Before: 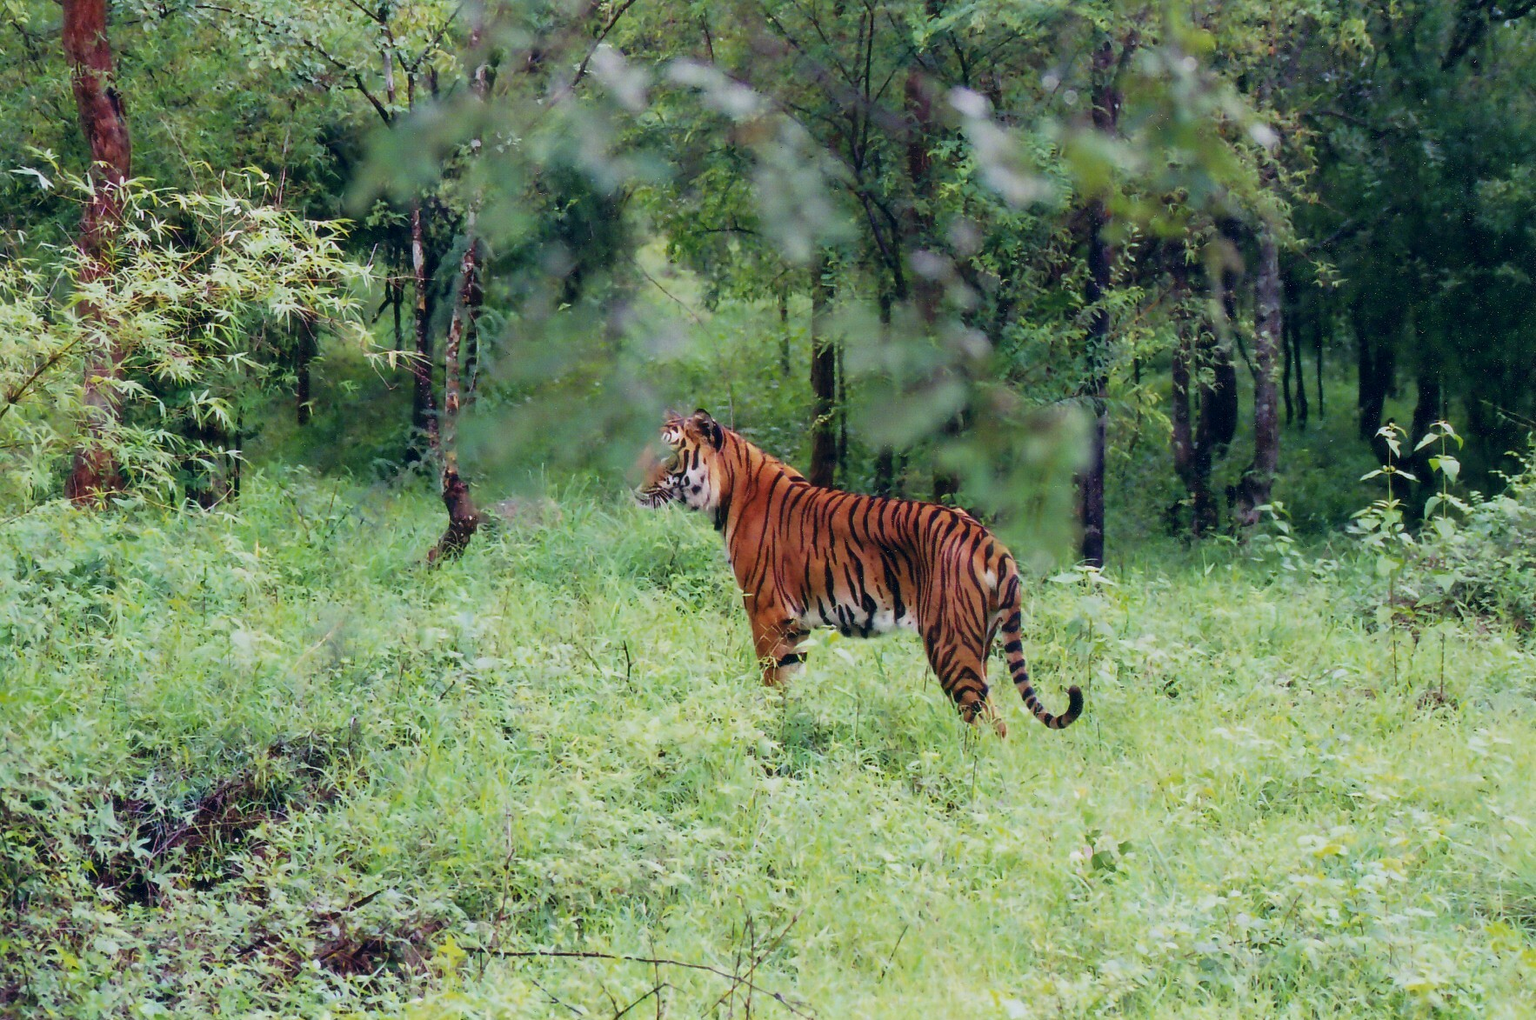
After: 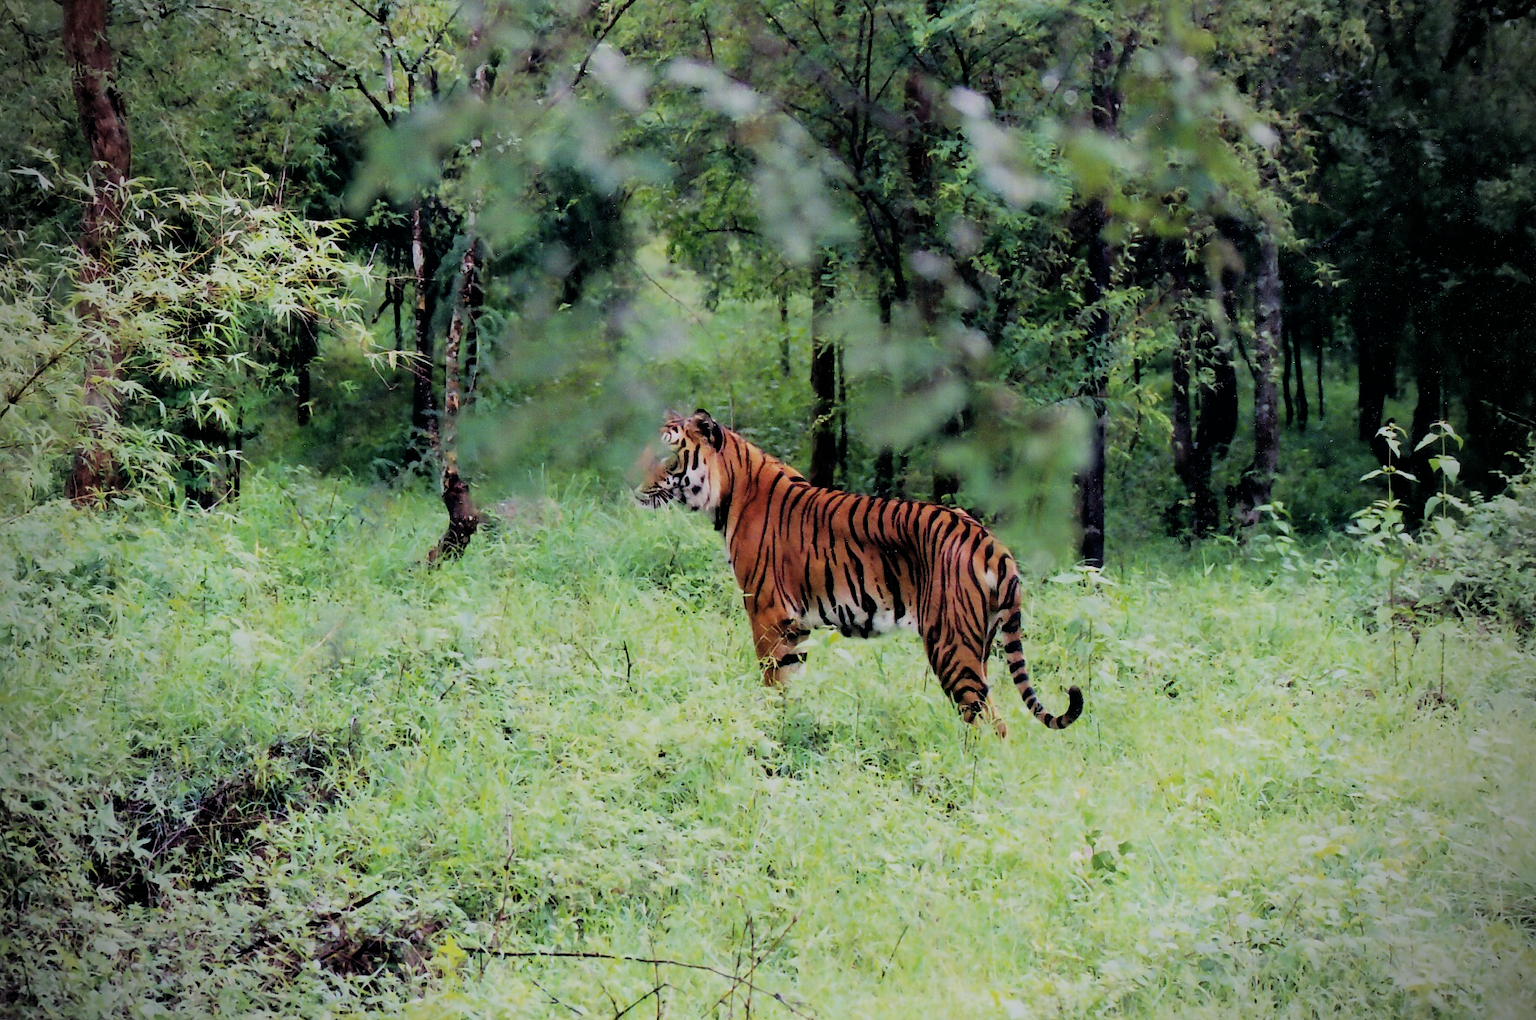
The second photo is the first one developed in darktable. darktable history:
bloom: size 9%, threshold 100%, strength 7%
filmic rgb: black relative exposure -5 EV, hardness 2.88, contrast 1.2
vignetting: fall-off start 75%, brightness -0.692, width/height ratio 1.084
